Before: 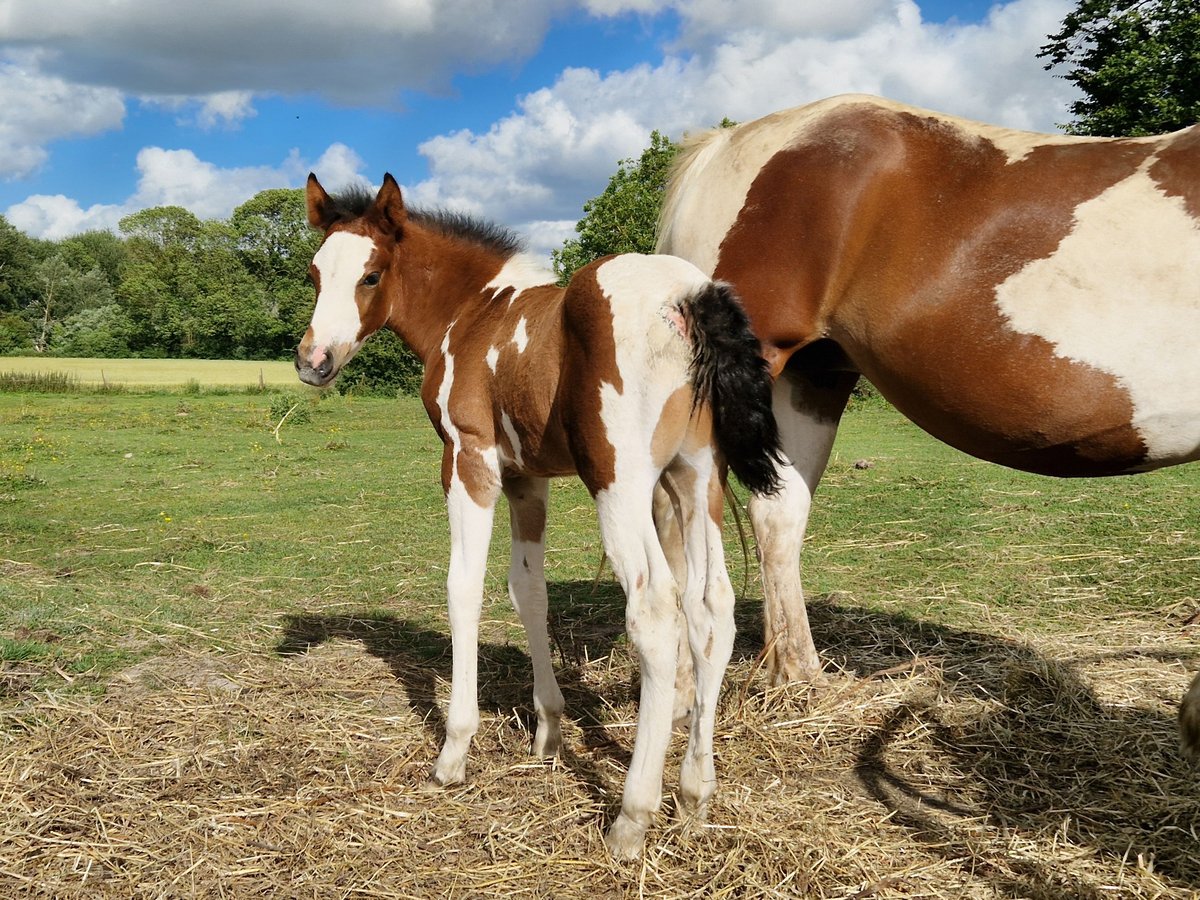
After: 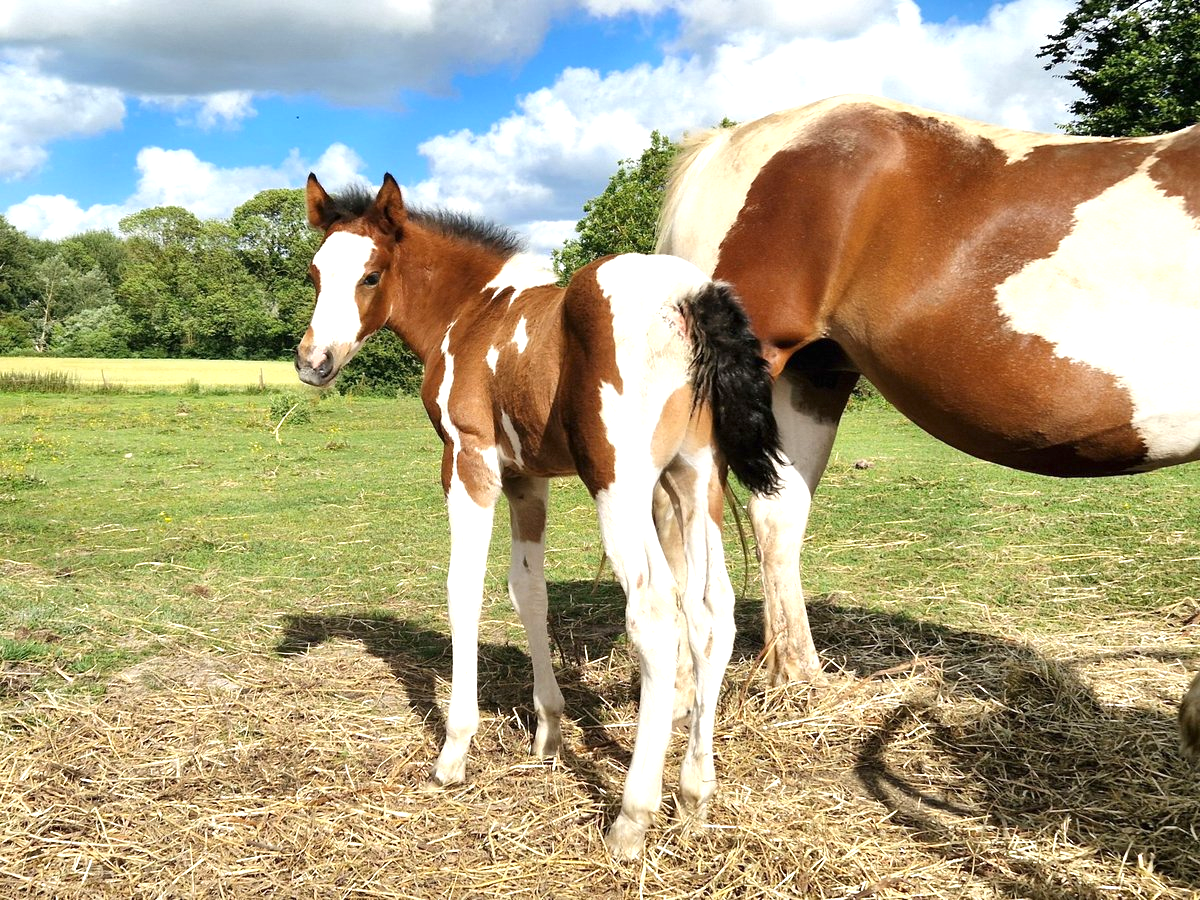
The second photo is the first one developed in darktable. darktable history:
exposure: exposure 0.766 EV, compensate exposure bias true, compensate highlight preservation false
